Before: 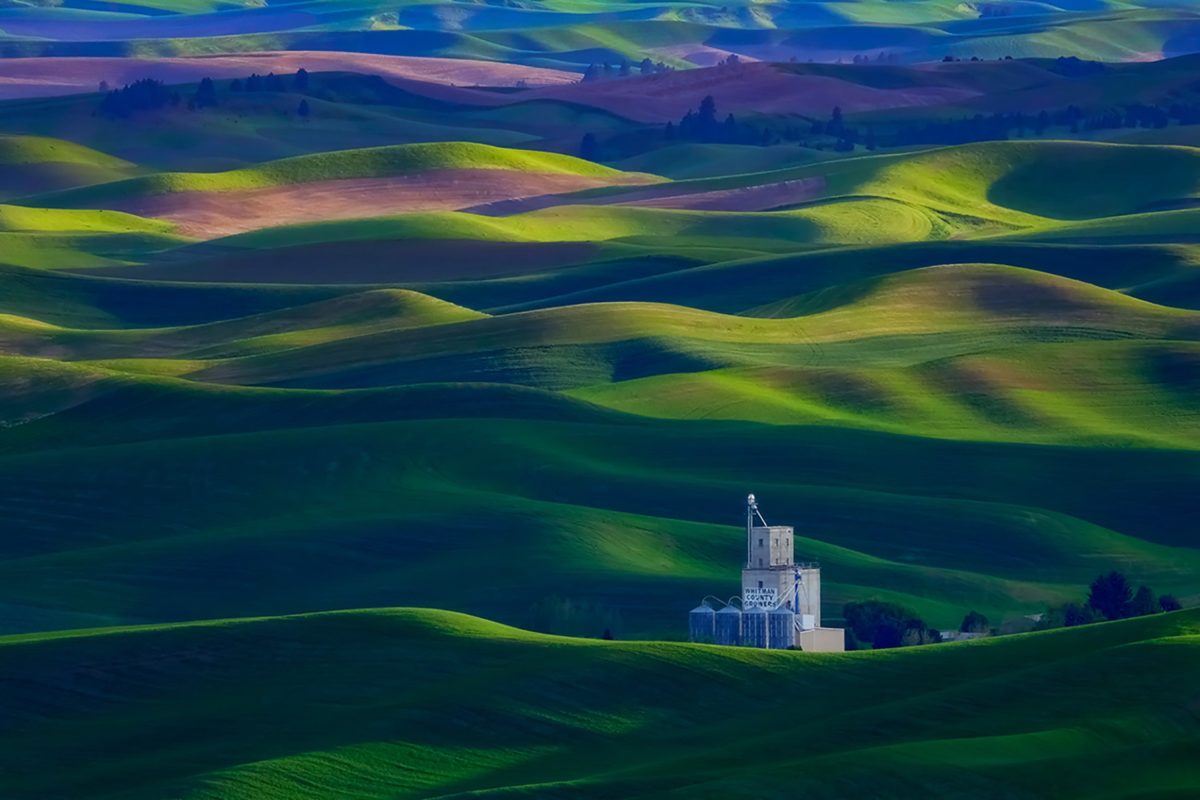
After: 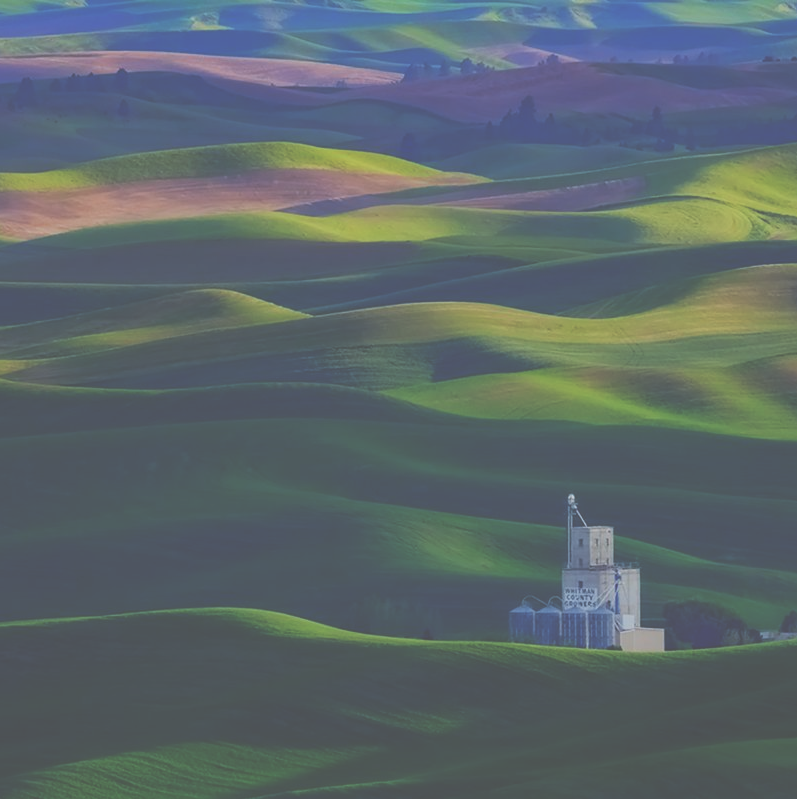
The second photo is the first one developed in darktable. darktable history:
crop and rotate: left 15.026%, right 18.48%
filmic rgb: black relative exposure -7.65 EV, white relative exposure 4.56 EV, hardness 3.61, contrast 1.051
exposure: black level correction -0.087, compensate highlight preservation false
